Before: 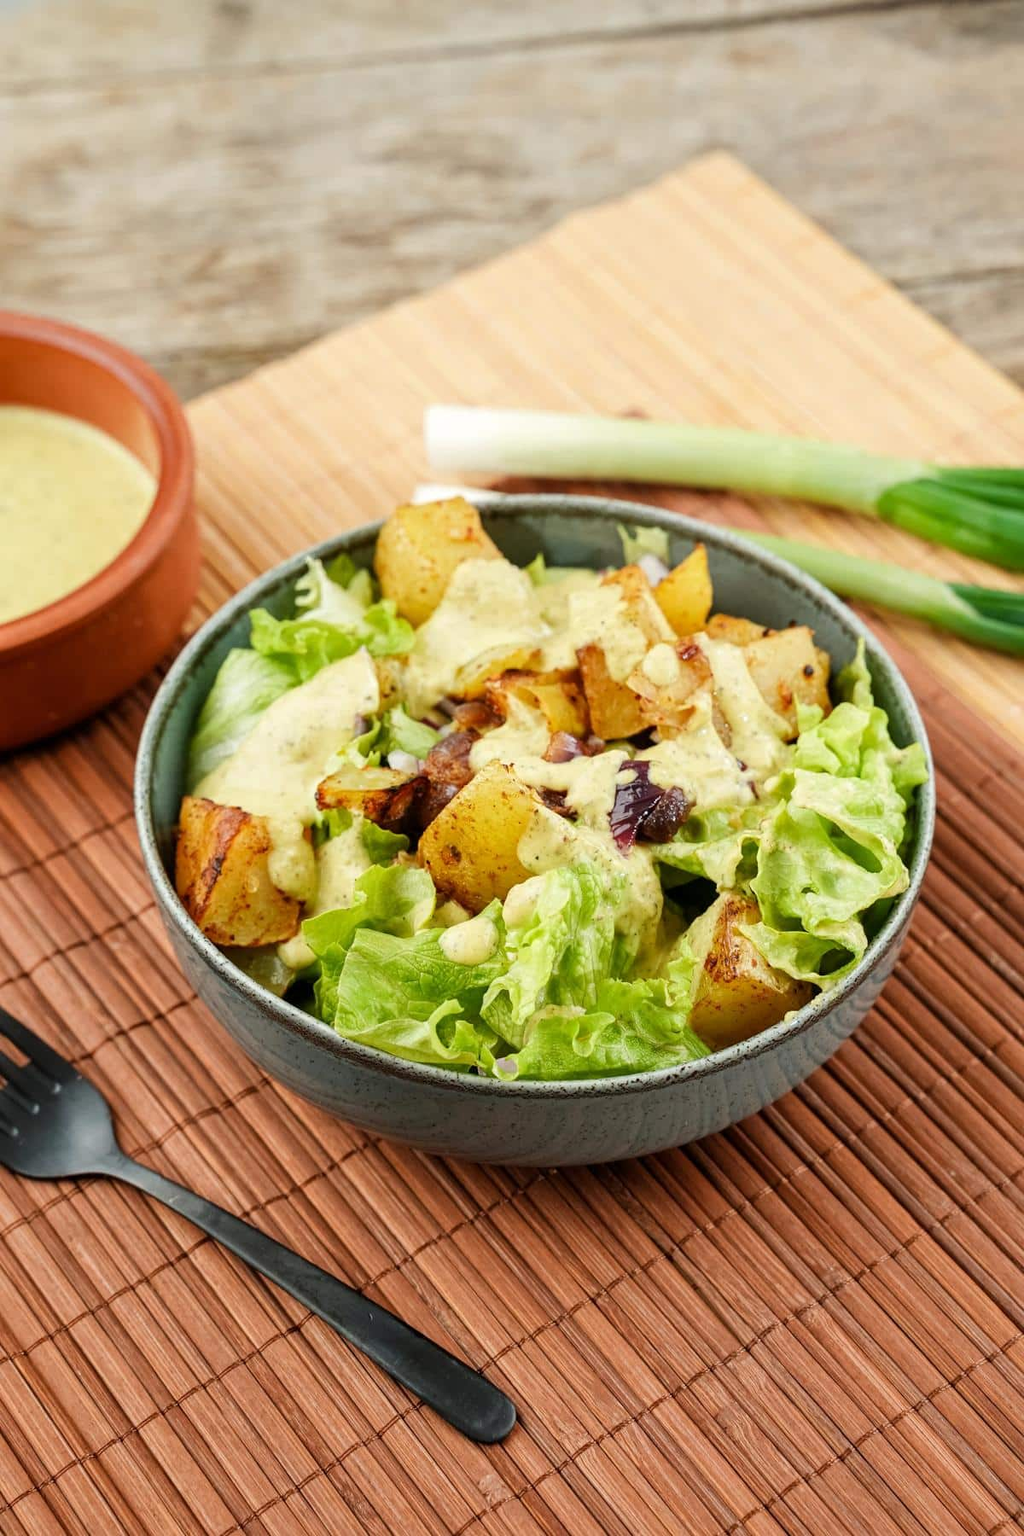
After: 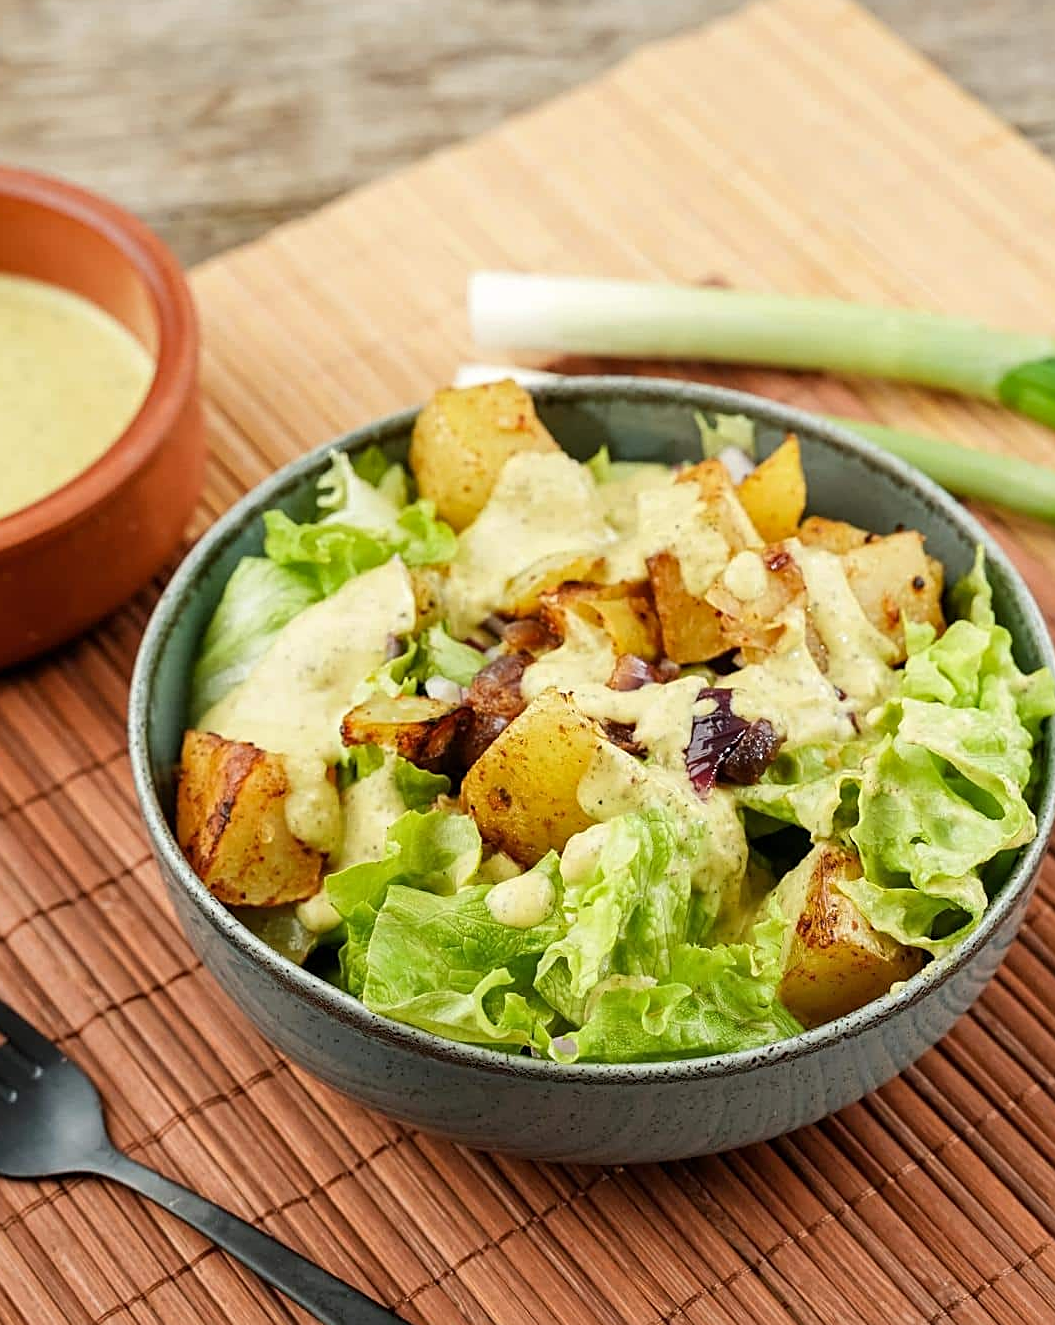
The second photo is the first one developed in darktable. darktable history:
crop and rotate: left 2.425%, top 11.305%, right 9.6%, bottom 15.08%
sharpen: on, module defaults
exposure: compensate highlight preservation false
shadows and highlights: shadows 20.55, highlights -20.99, soften with gaussian
